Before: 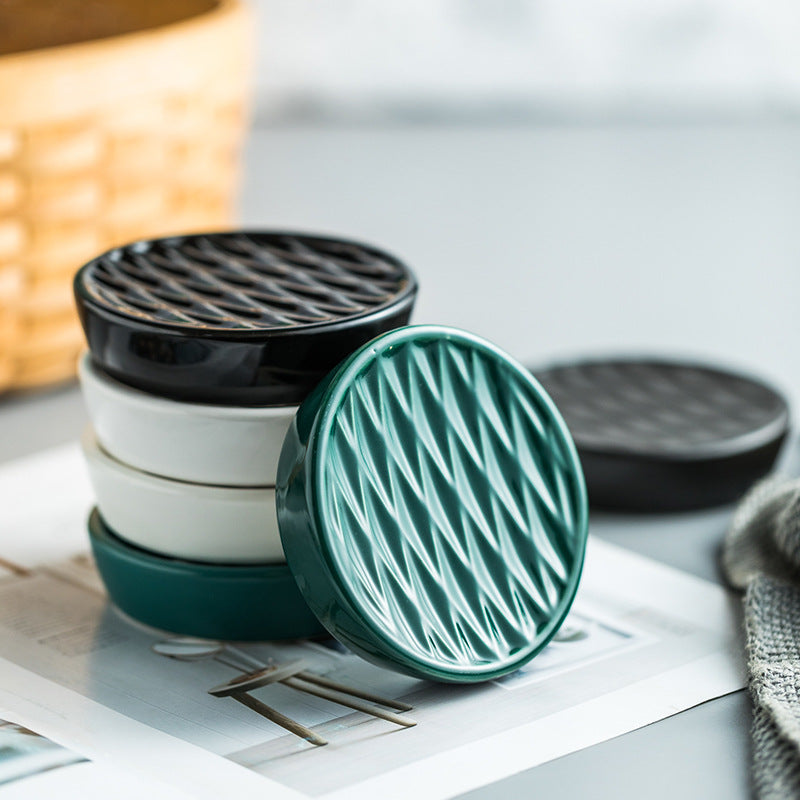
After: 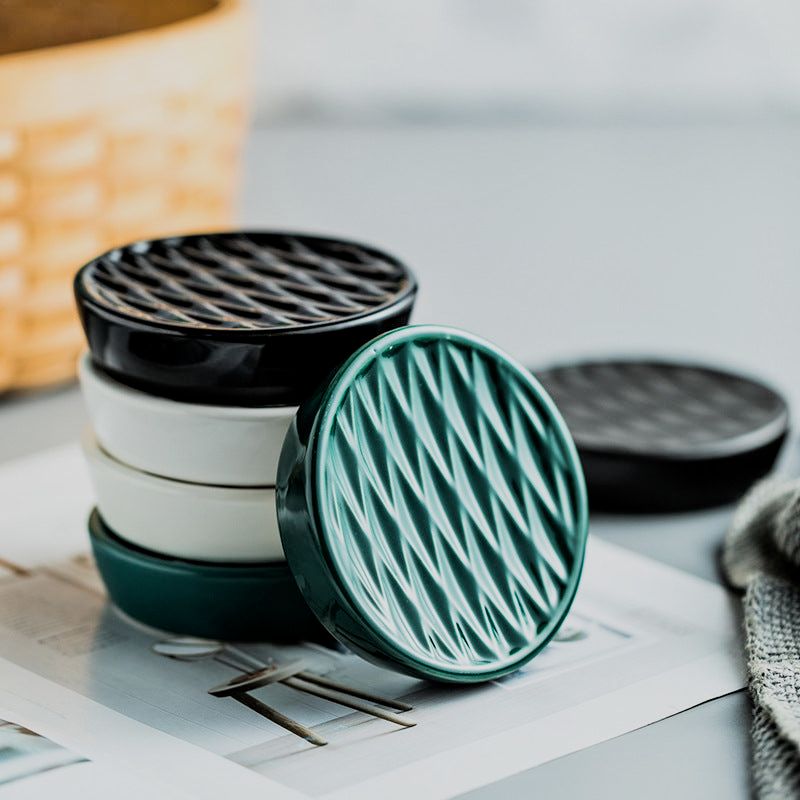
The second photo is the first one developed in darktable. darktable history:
contrast equalizer: octaves 7, y [[0.6 ×6], [0.55 ×6], [0 ×6], [0 ×6], [0 ×6]], mix 0.271
filmic rgb: middle gray luminance 28.88%, black relative exposure -10.3 EV, white relative exposure 5.5 EV, target black luminance 0%, hardness 3.96, latitude 1.21%, contrast 1.129, highlights saturation mix 6.45%, shadows ↔ highlights balance 14.54%
